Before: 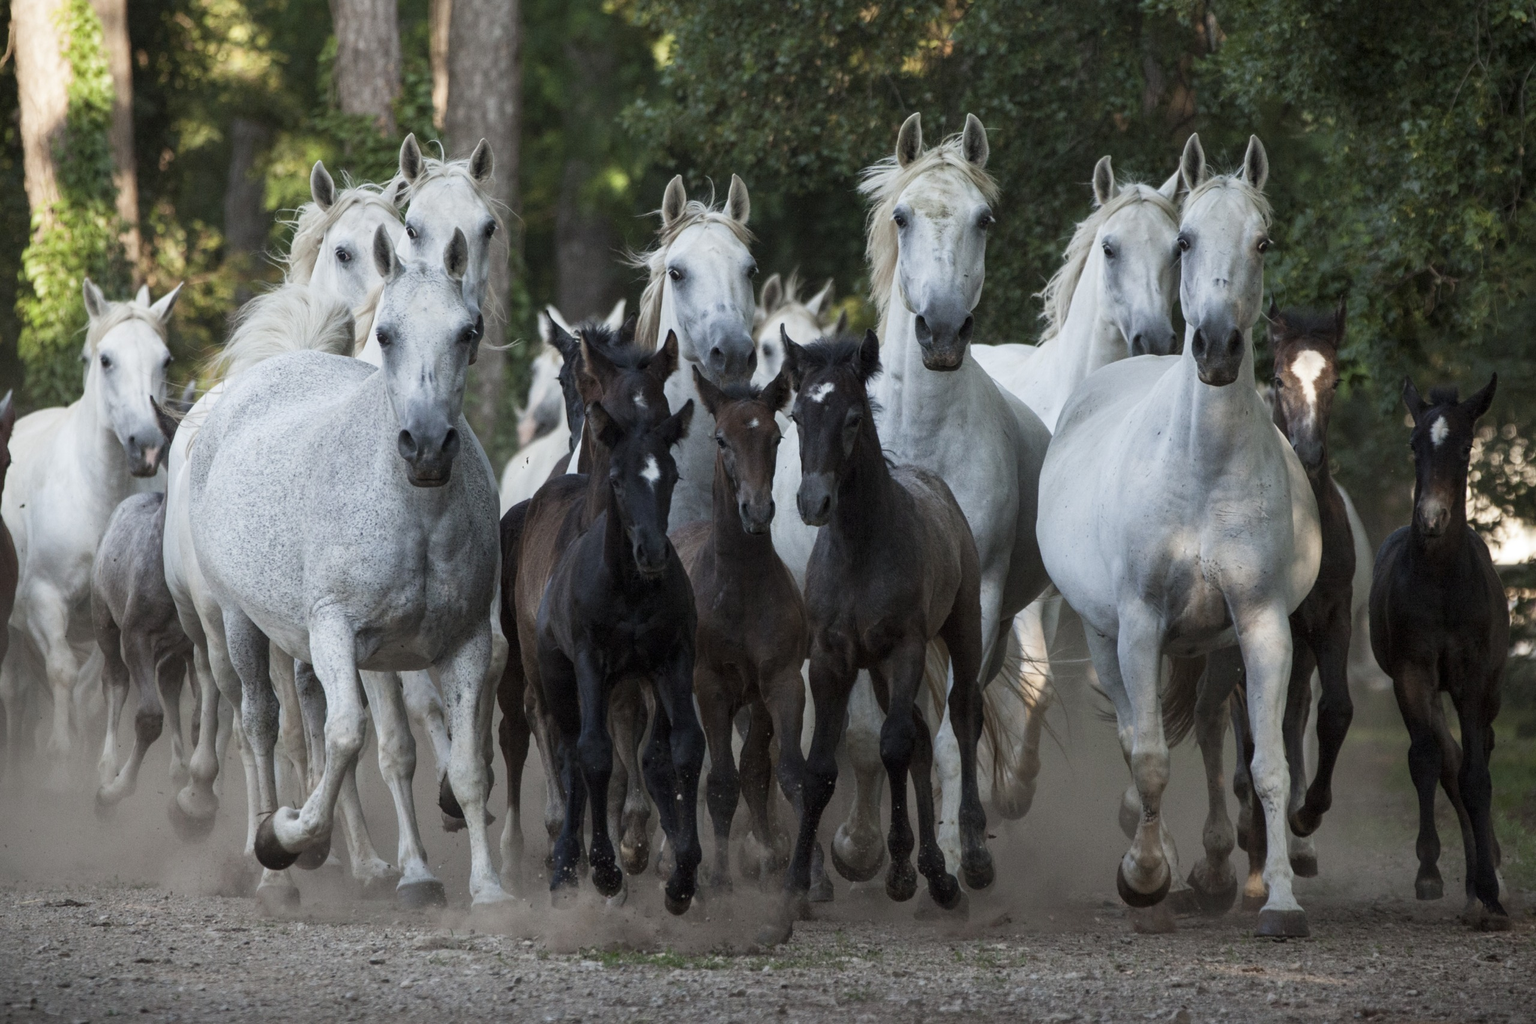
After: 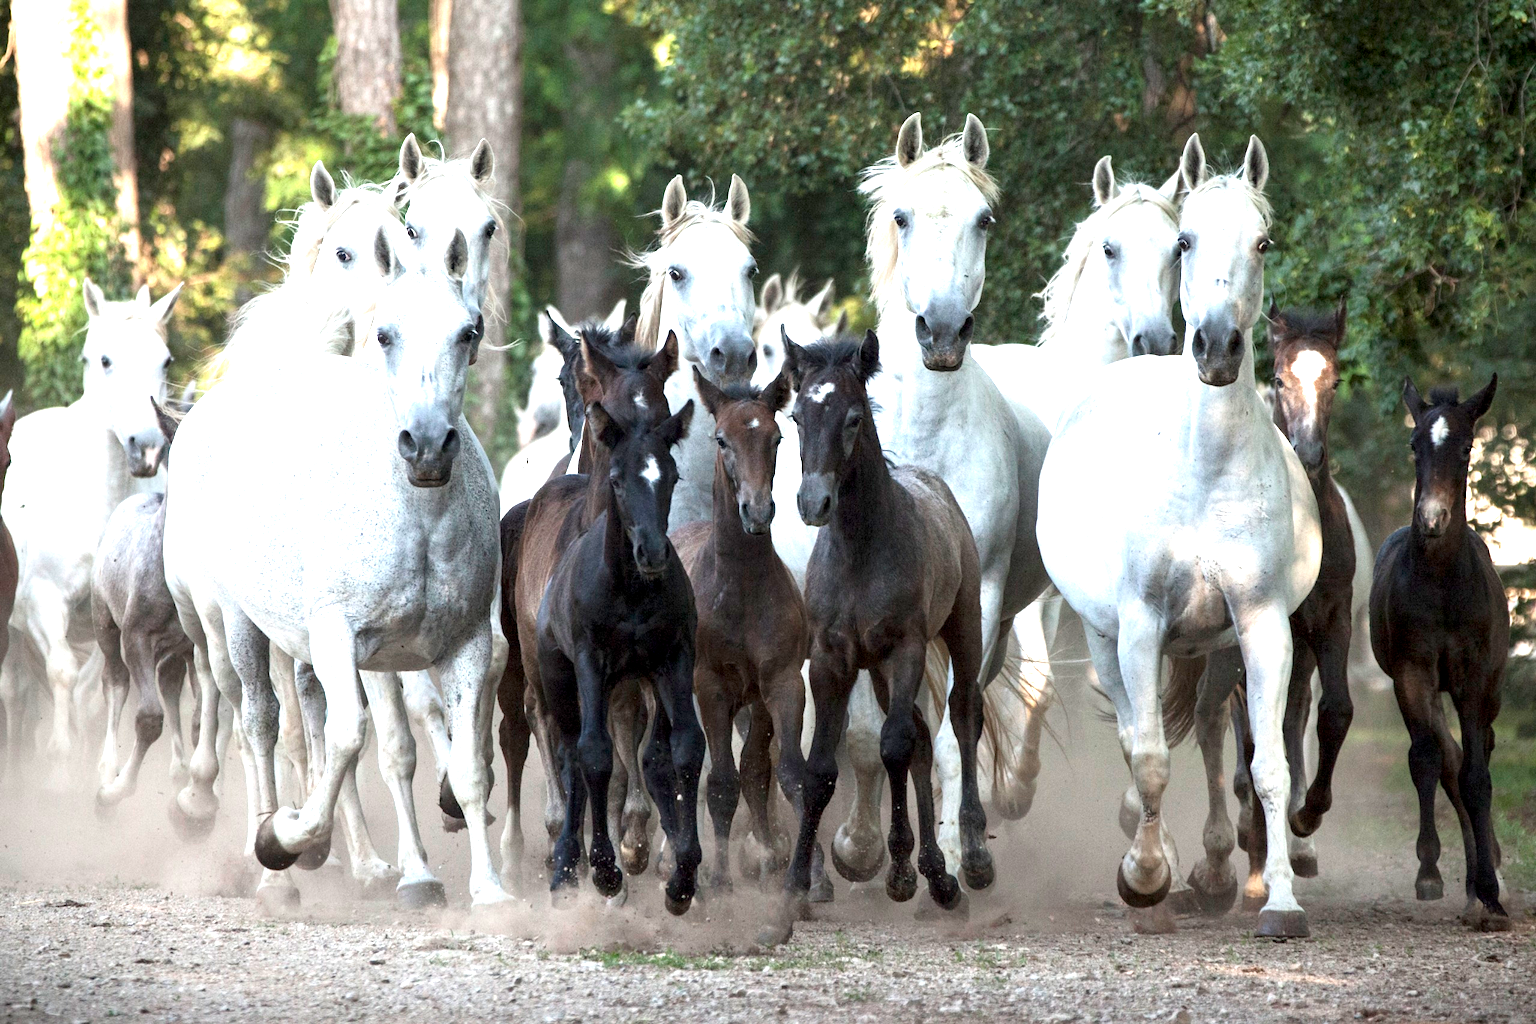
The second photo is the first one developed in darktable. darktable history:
shadows and highlights: shadows -30.14, highlights 30.03
exposure: black level correction 0.001, exposure 1.646 EV, compensate highlight preservation false
